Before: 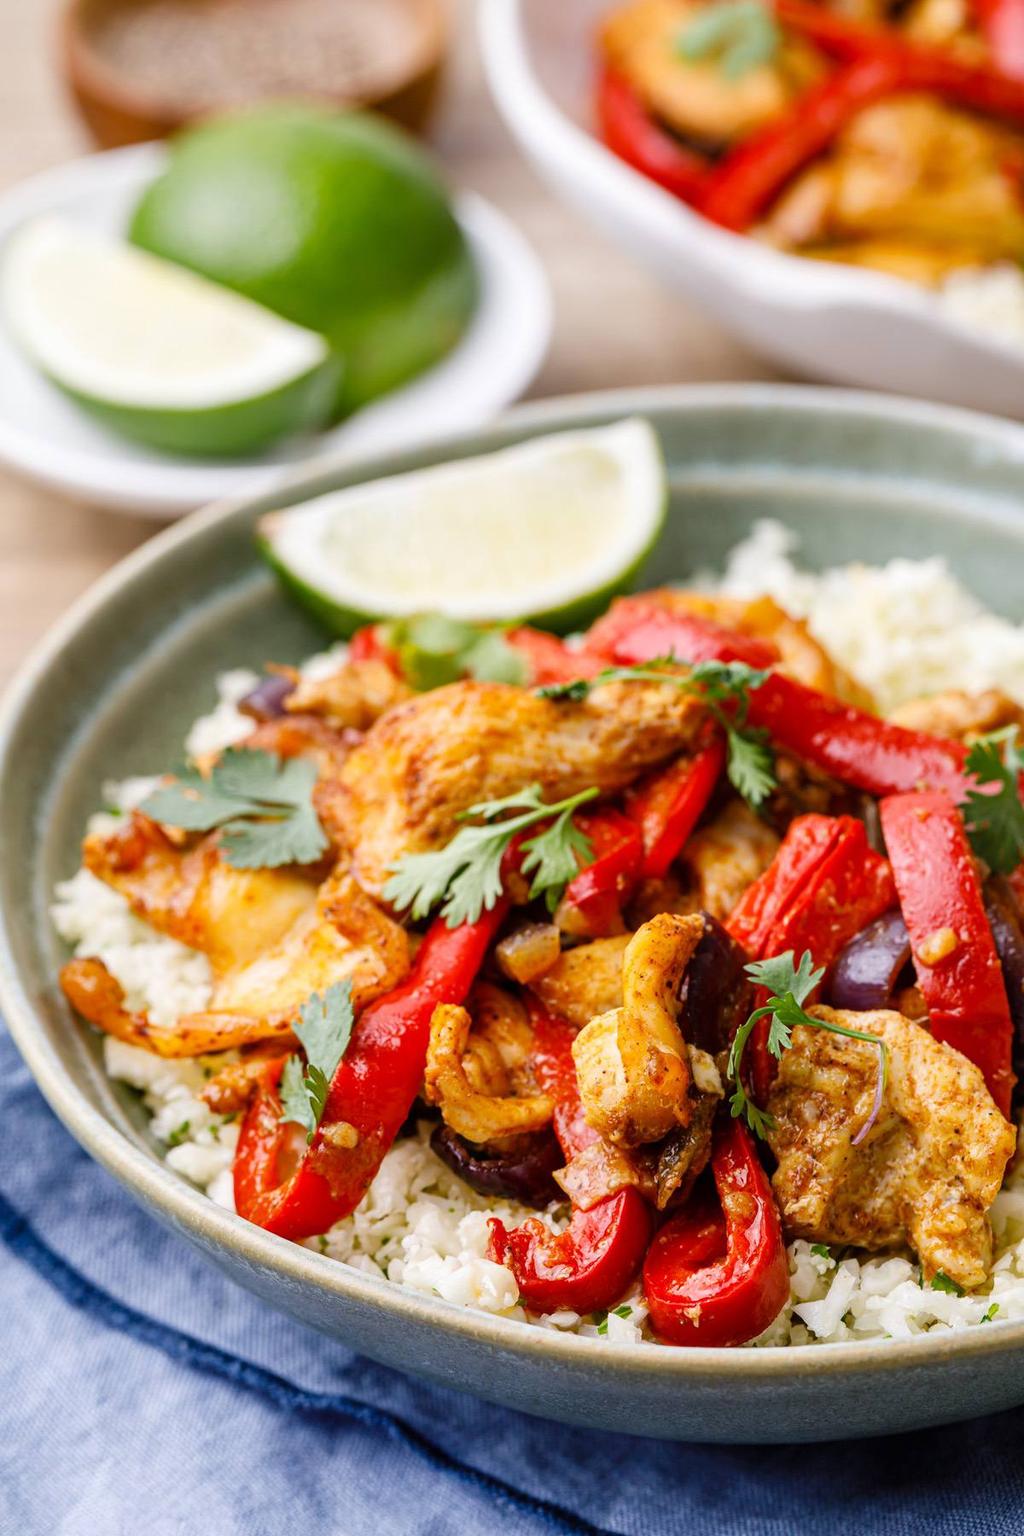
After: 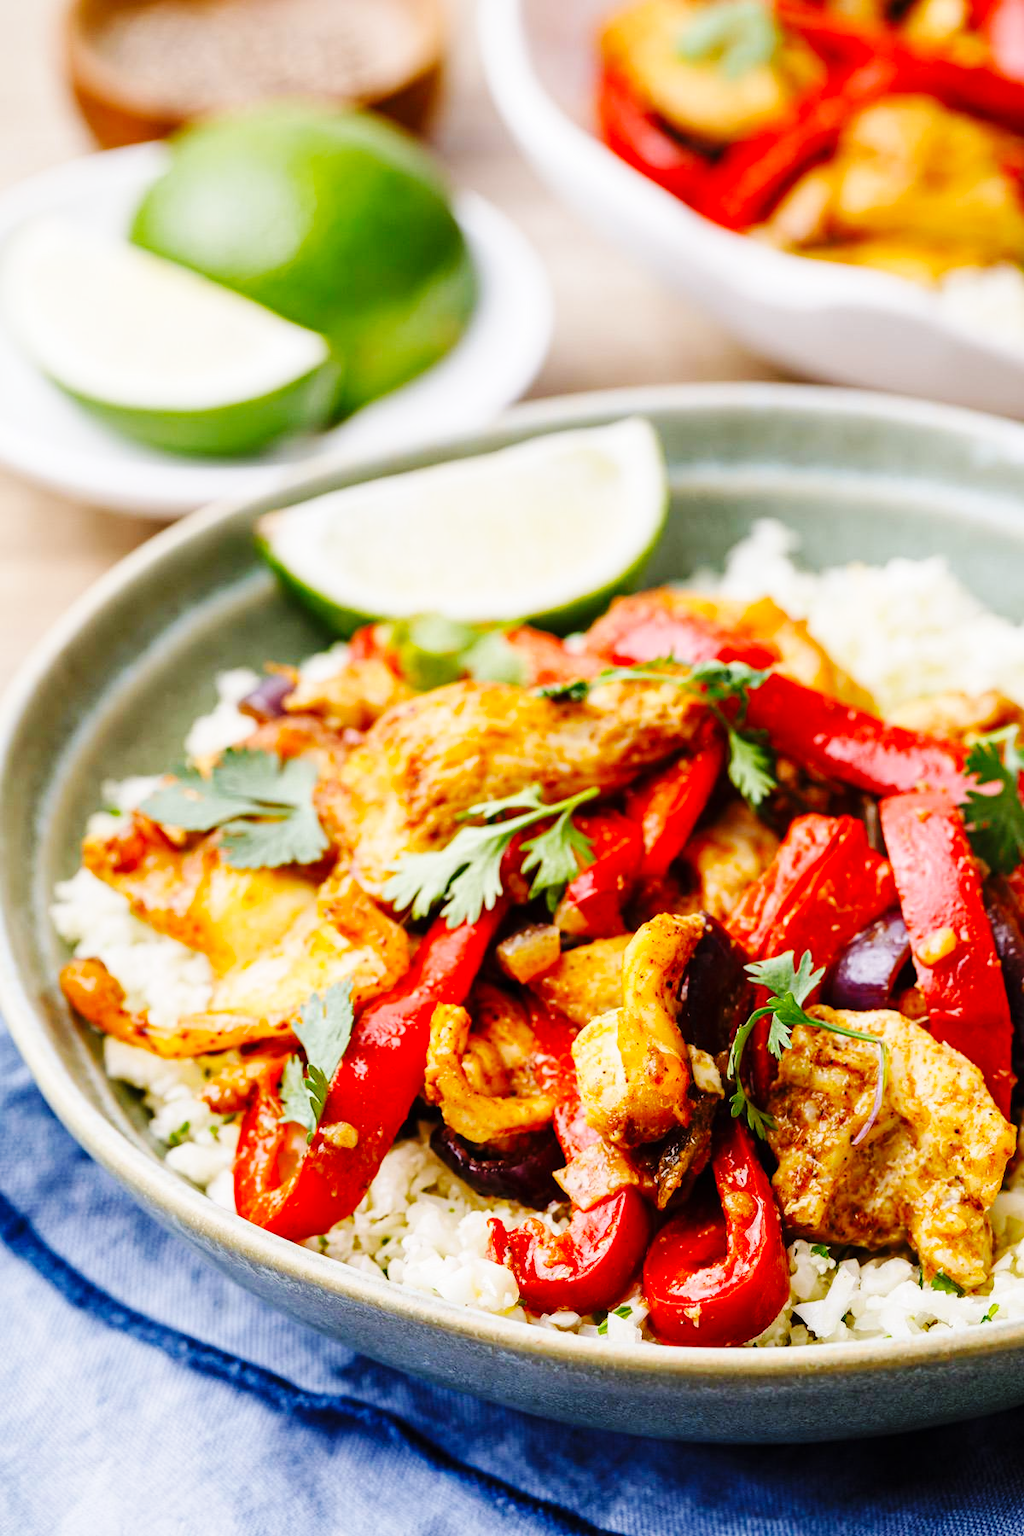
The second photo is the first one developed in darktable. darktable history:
white balance: red 1, blue 1
base curve: curves: ch0 [(0, 0) (0.036, 0.025) (0.121, 0.166) (0.206, 0.329) (0.605, 0.79) (1, 1)], preserve colors none
